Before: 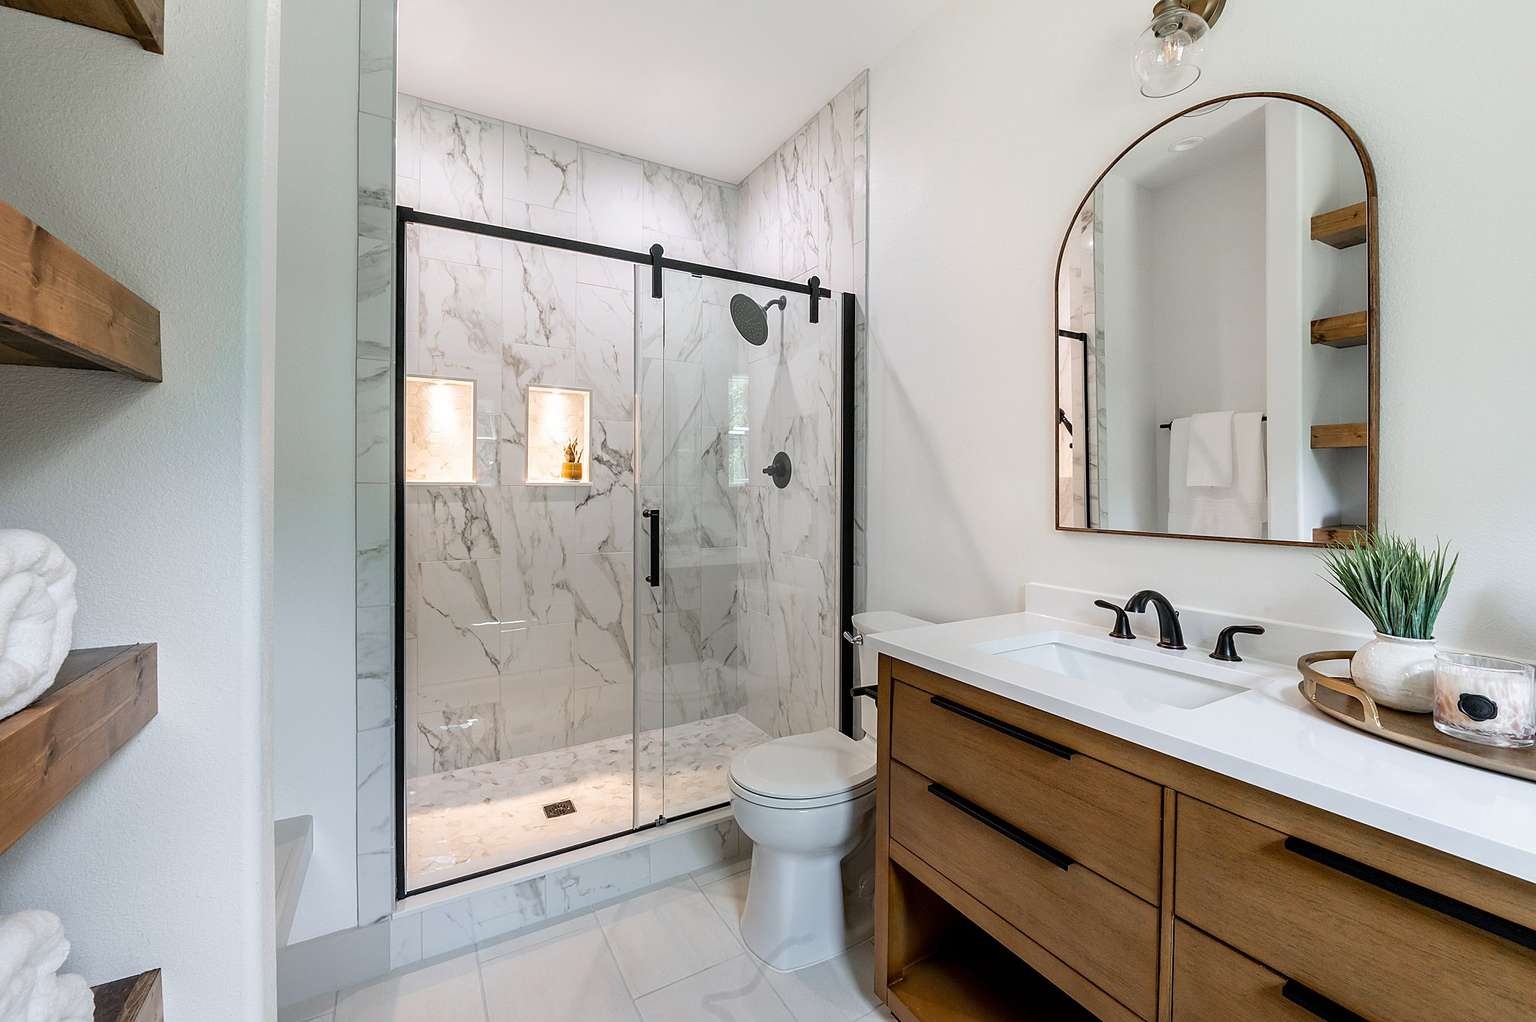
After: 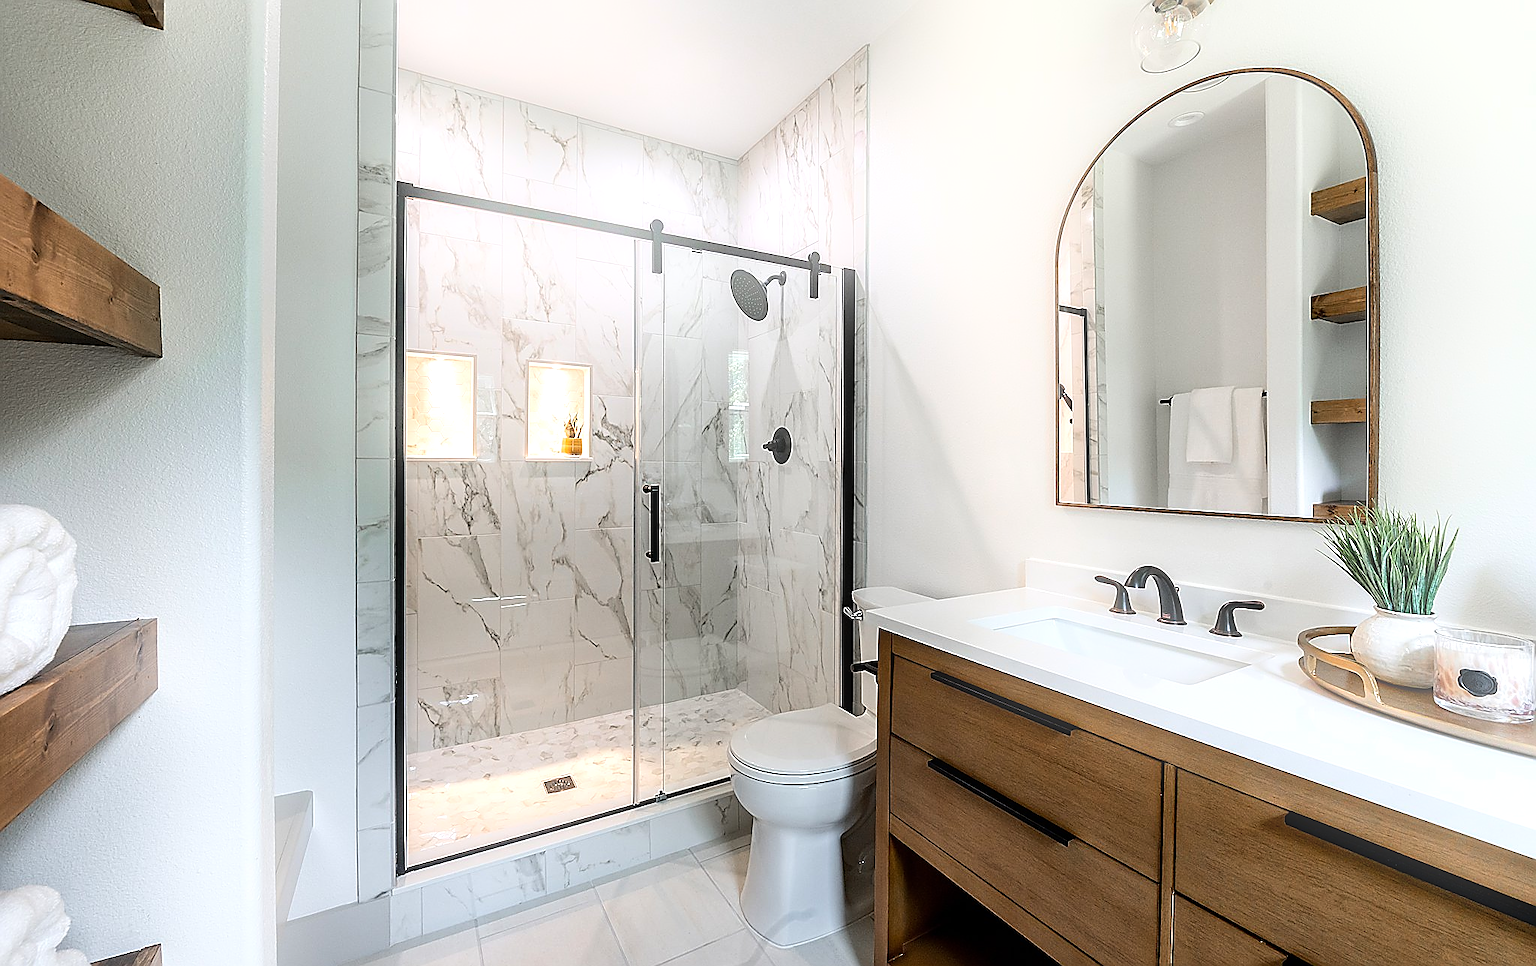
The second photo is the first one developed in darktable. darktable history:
tone equalizer: -8 EV -0.417 EV, -7 EV -0.389 EV, -6 EV -0.333 EV, -5 EV -0.222 EV, -3 EV 0.222 EV, -2 EV 0.333 EV, -1 EV 0.389 EV, +0 EV 0.417 EV, edges refinement/feathering 500, mask exposure compensation -1.57 EV, preserve details no
sharpen: radius 1.4, amount 1.25, threshold 0.7
bloom: size 15%, threshold 97%, strength 7%
crop and rotate: top 2.479%, bottom 3.018%
